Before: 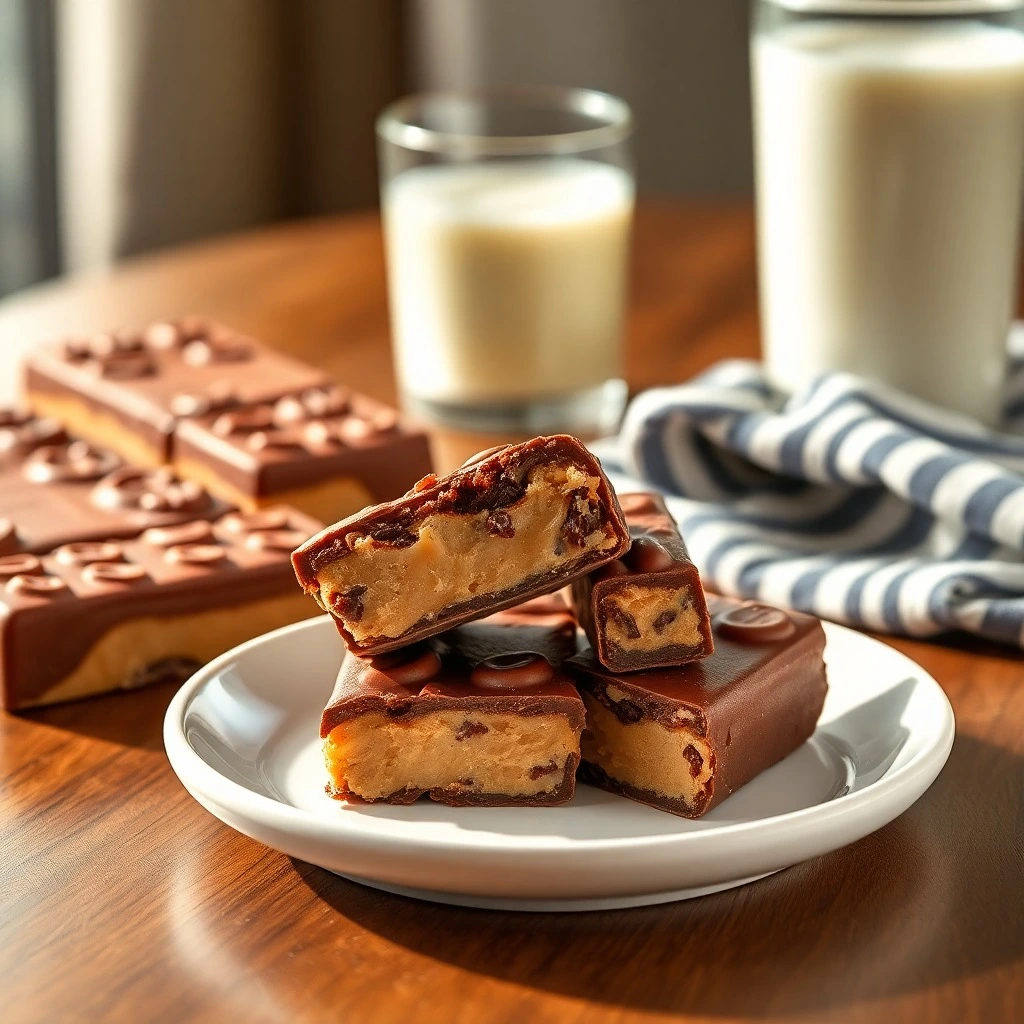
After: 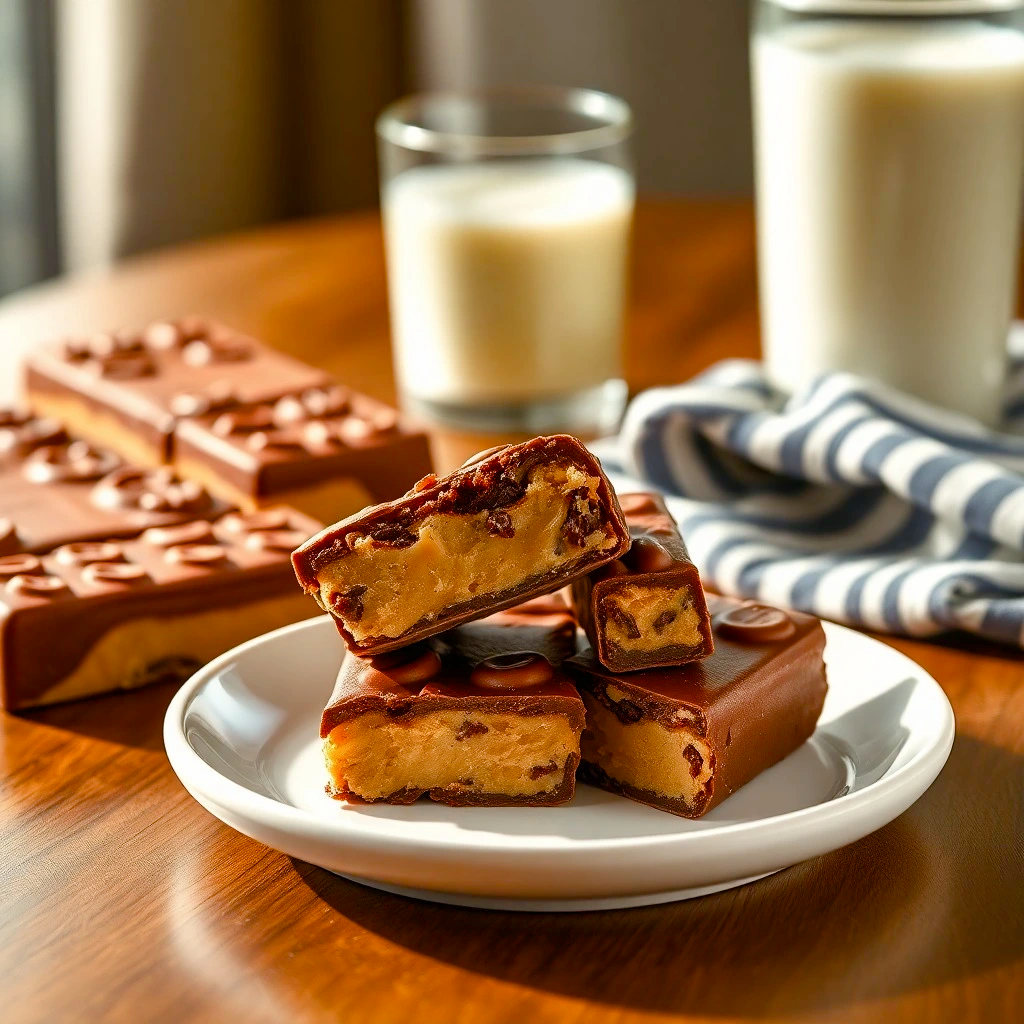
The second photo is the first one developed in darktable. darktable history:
color balance rgb: perceptual saturation grading › global saturation 20%, perceptual saturation grading › highlights -25.812%, perceptual saturation grading › shadows 49.773%
